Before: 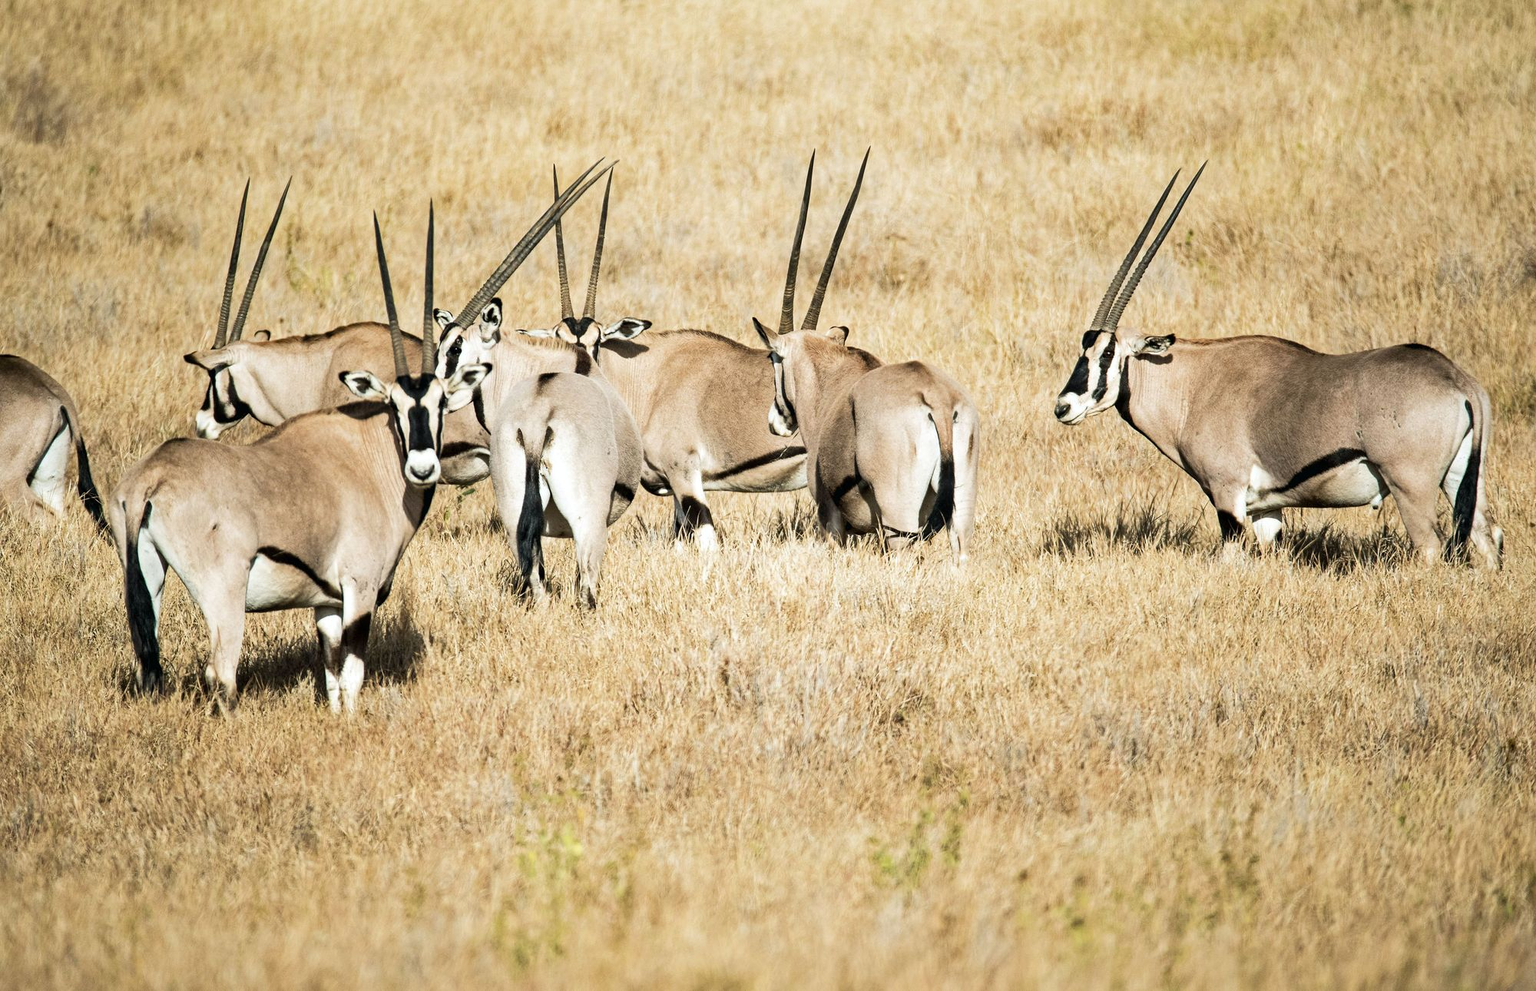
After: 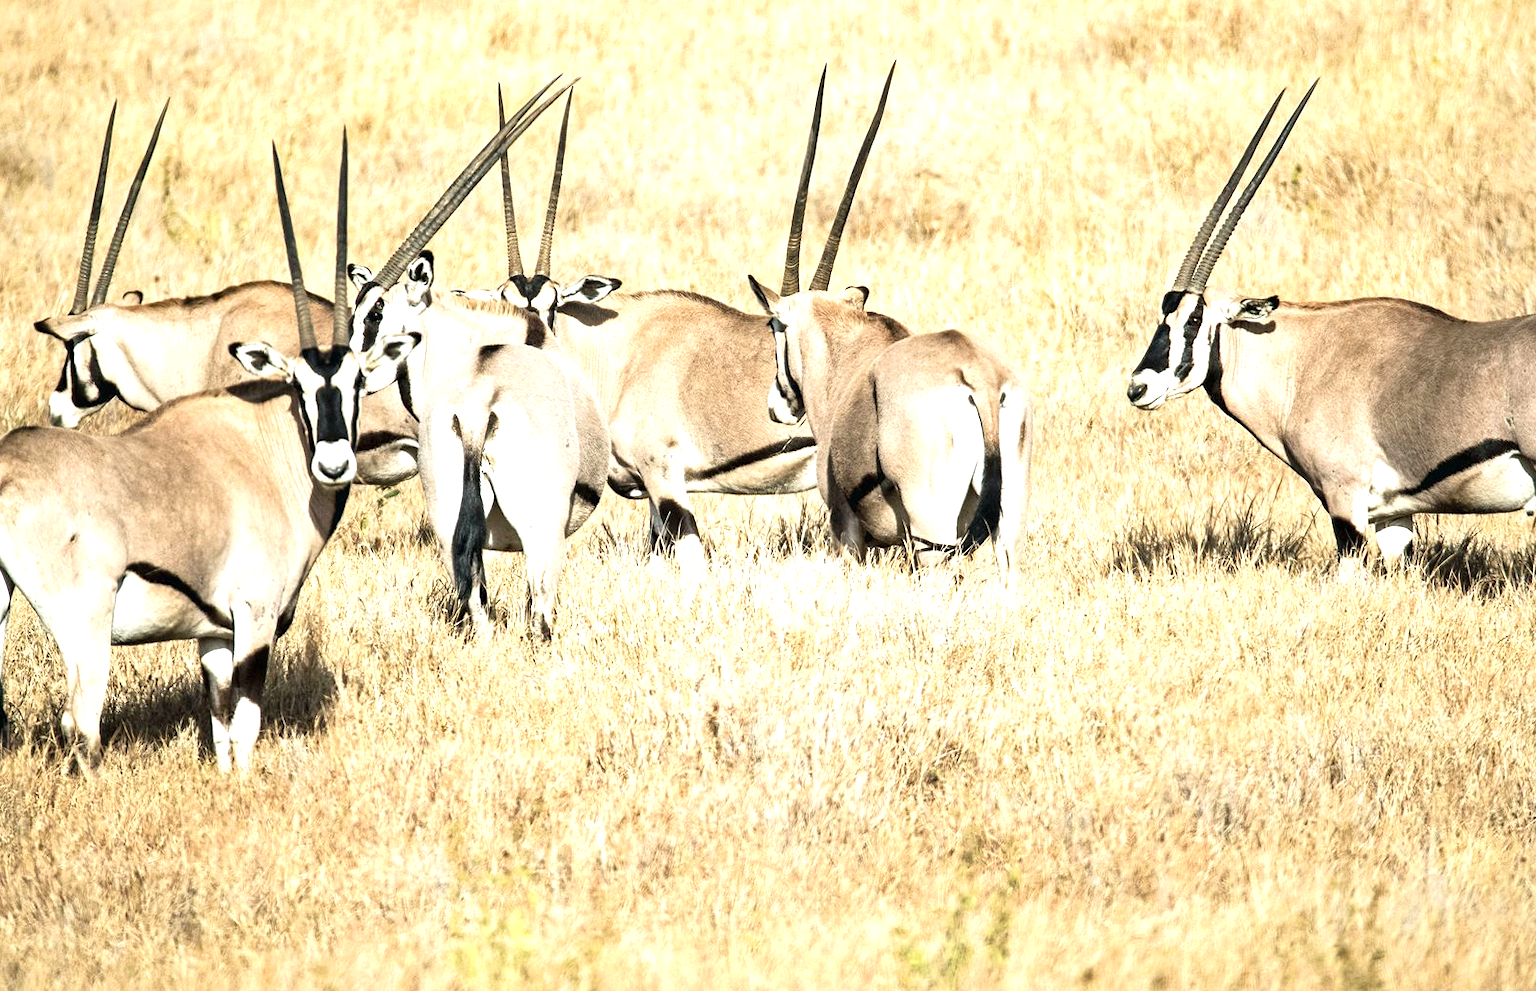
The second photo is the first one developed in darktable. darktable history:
crop and rotate: left 10.214%, top 9.975%, right 10.095%, bottom 10.298%
contrast brightness saturation: saturation -0.053
exposure: exposure 0.778 EV, compensate highlight preservation false
